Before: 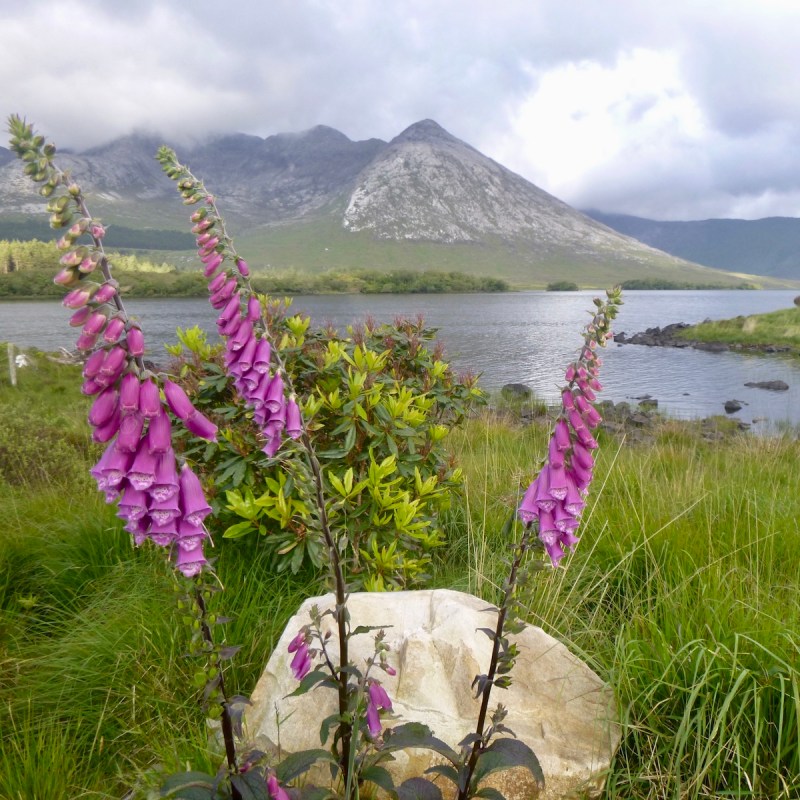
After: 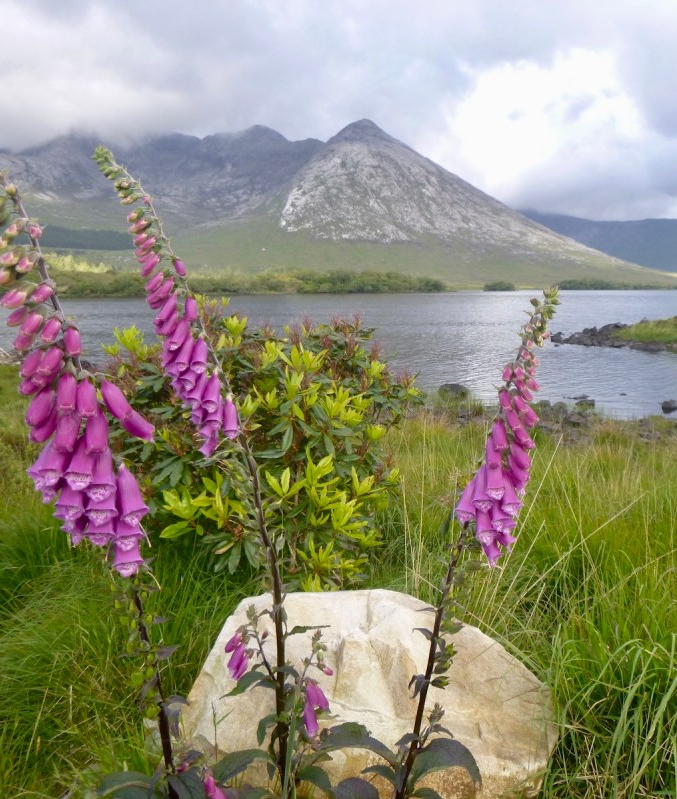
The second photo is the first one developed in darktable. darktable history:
crop: left 7.944%, right 7.417%
color calibration: illuminant same as pipeline (D50), adaptation XYZ, x 0.346, y 0.358, temperature 5006.52 K
